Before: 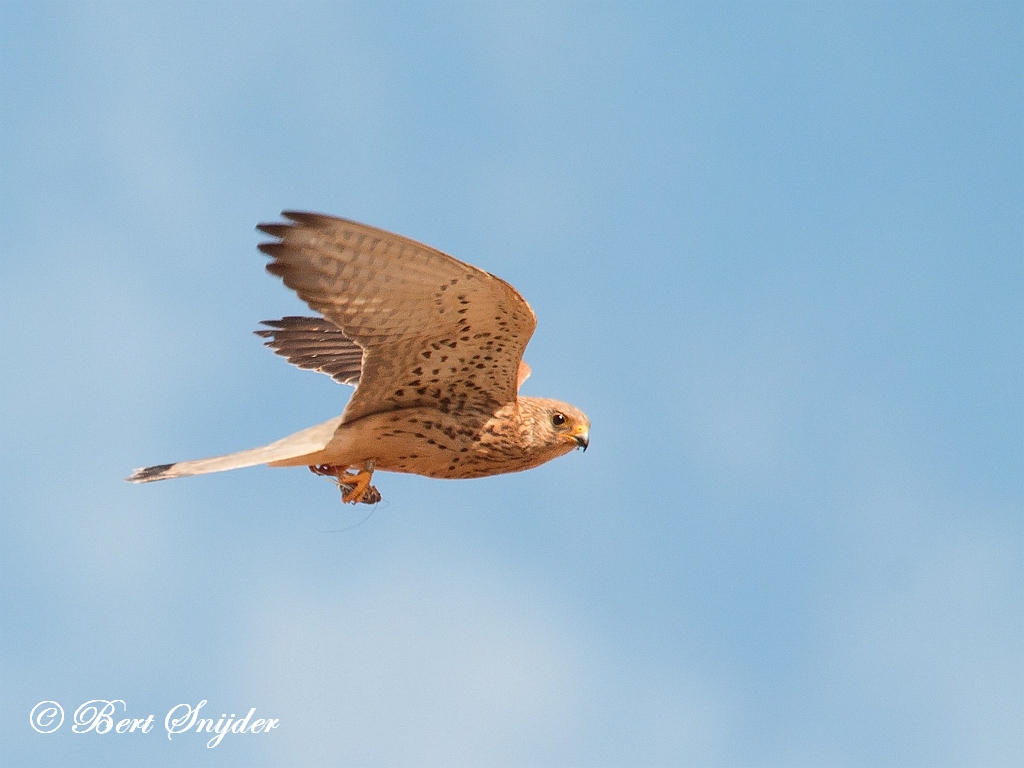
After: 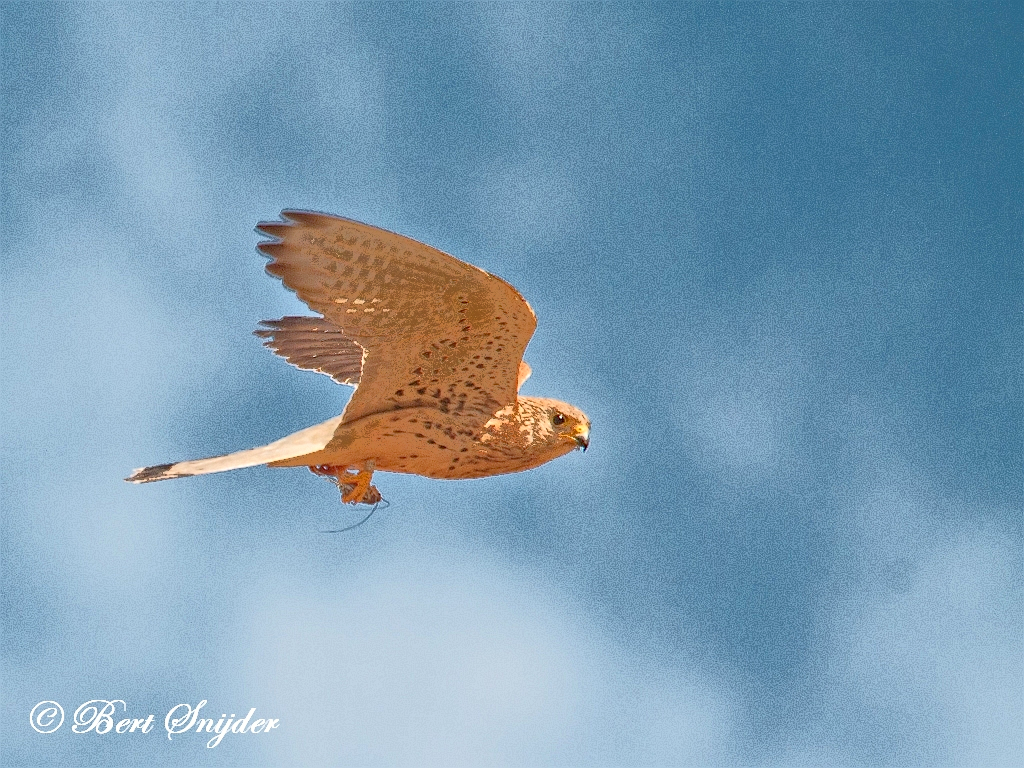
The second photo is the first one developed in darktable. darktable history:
fill light: exposure -0.73 EV, center 0.69, width 2.2
tone equalizer: -7 EV 0.15 EV, -6 EV 0.6 EV, -5 EV 1.15 EV, -4 EV 1.33 EV, -3 EV 1.15 EV, -2 EV 0.6 EV, -1 EV 0.15 EV, mask exposure compensation -0.5 EV
haze removal: compatibility mode true, adaptive false
